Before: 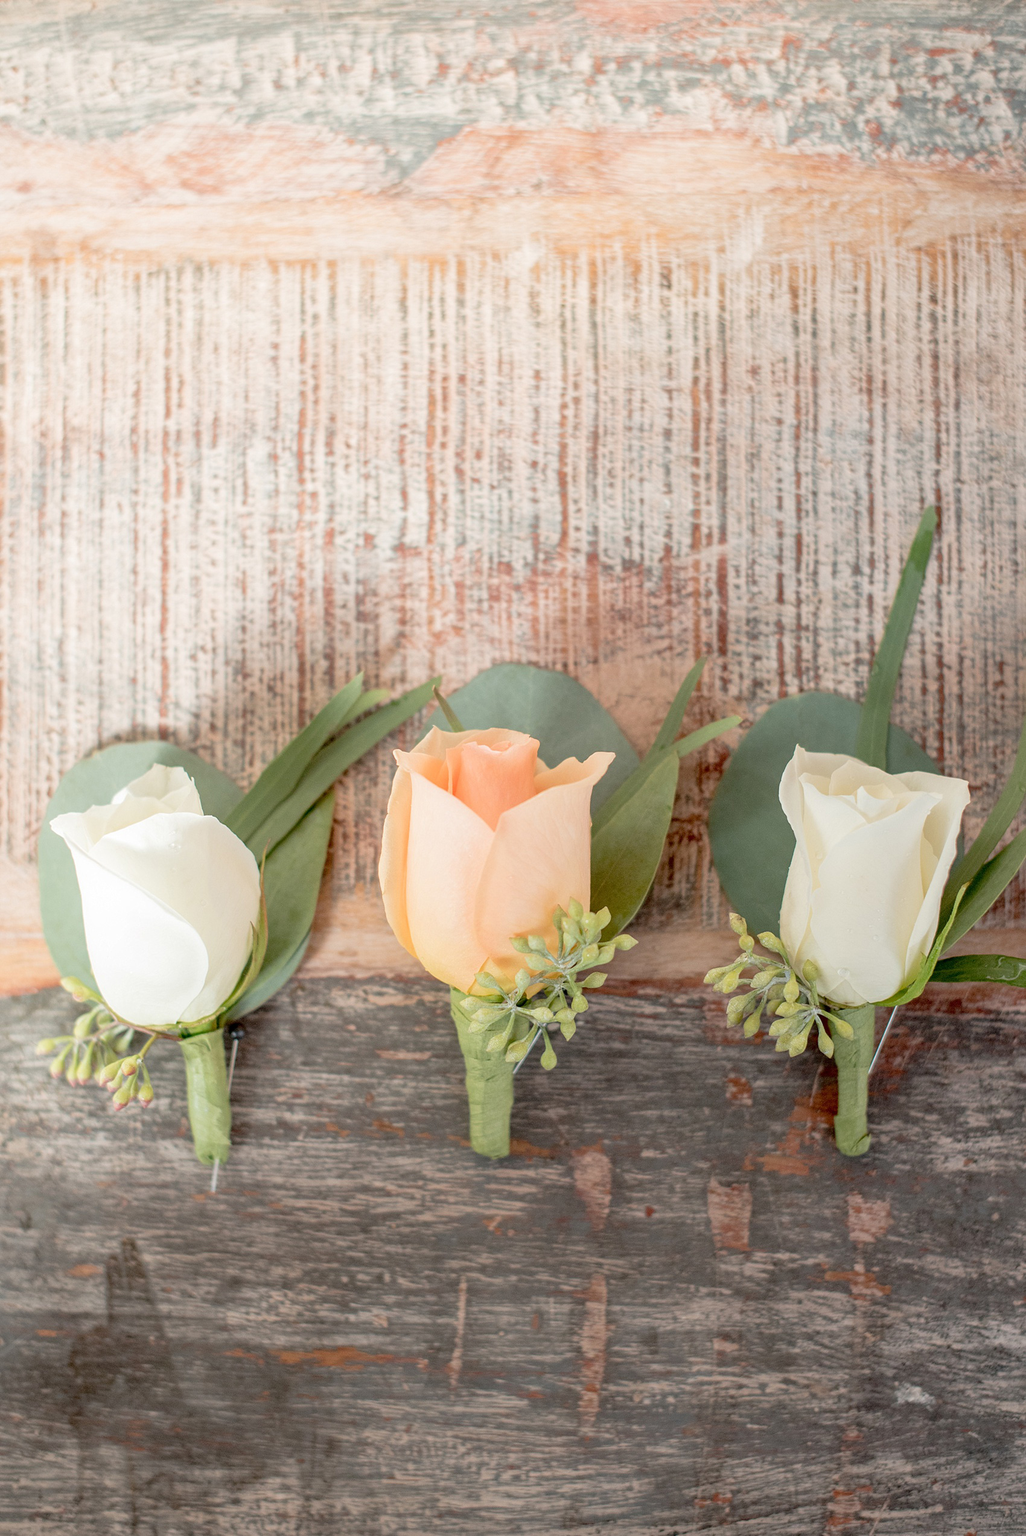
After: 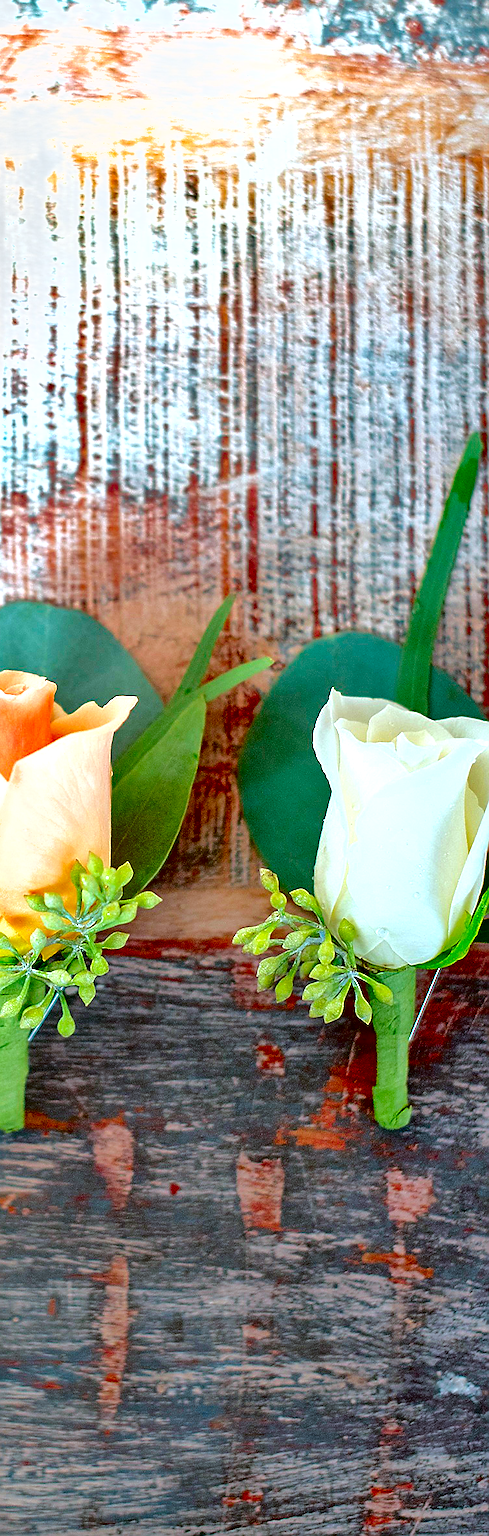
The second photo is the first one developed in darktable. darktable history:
shadows and highlights: shadows 59.38, soften with gaussian
crop: left 47.479%, top 6.721%, right 7.969%
tone equalizer: -7 EV 0.157 EV, -6 EV 0.629 EV, -5 EV 1.13 EV, -4 EV 1.33 EV, -3 EV 1.12 EV, -2 EV 0.6 EV, -1 EV 0.16 EV, edges refinement/feathering 500, mask exposure compensation -1.57 EV, preserve details no
sharpen: radius 1.365, amount 1.24, threshold 0.753
color calibration: illuminant F (fluorescent), F source F9 (Cool White Deluxe 4150 K) – high CRI, x 0.374, y 0.373, temperature 4160.65 K
exposure: exposure 0.514 EV, compensate exposure bias true, compensate highlight preservation false
contrast brightness saturation: brightness -0.987, saturation 0.982
